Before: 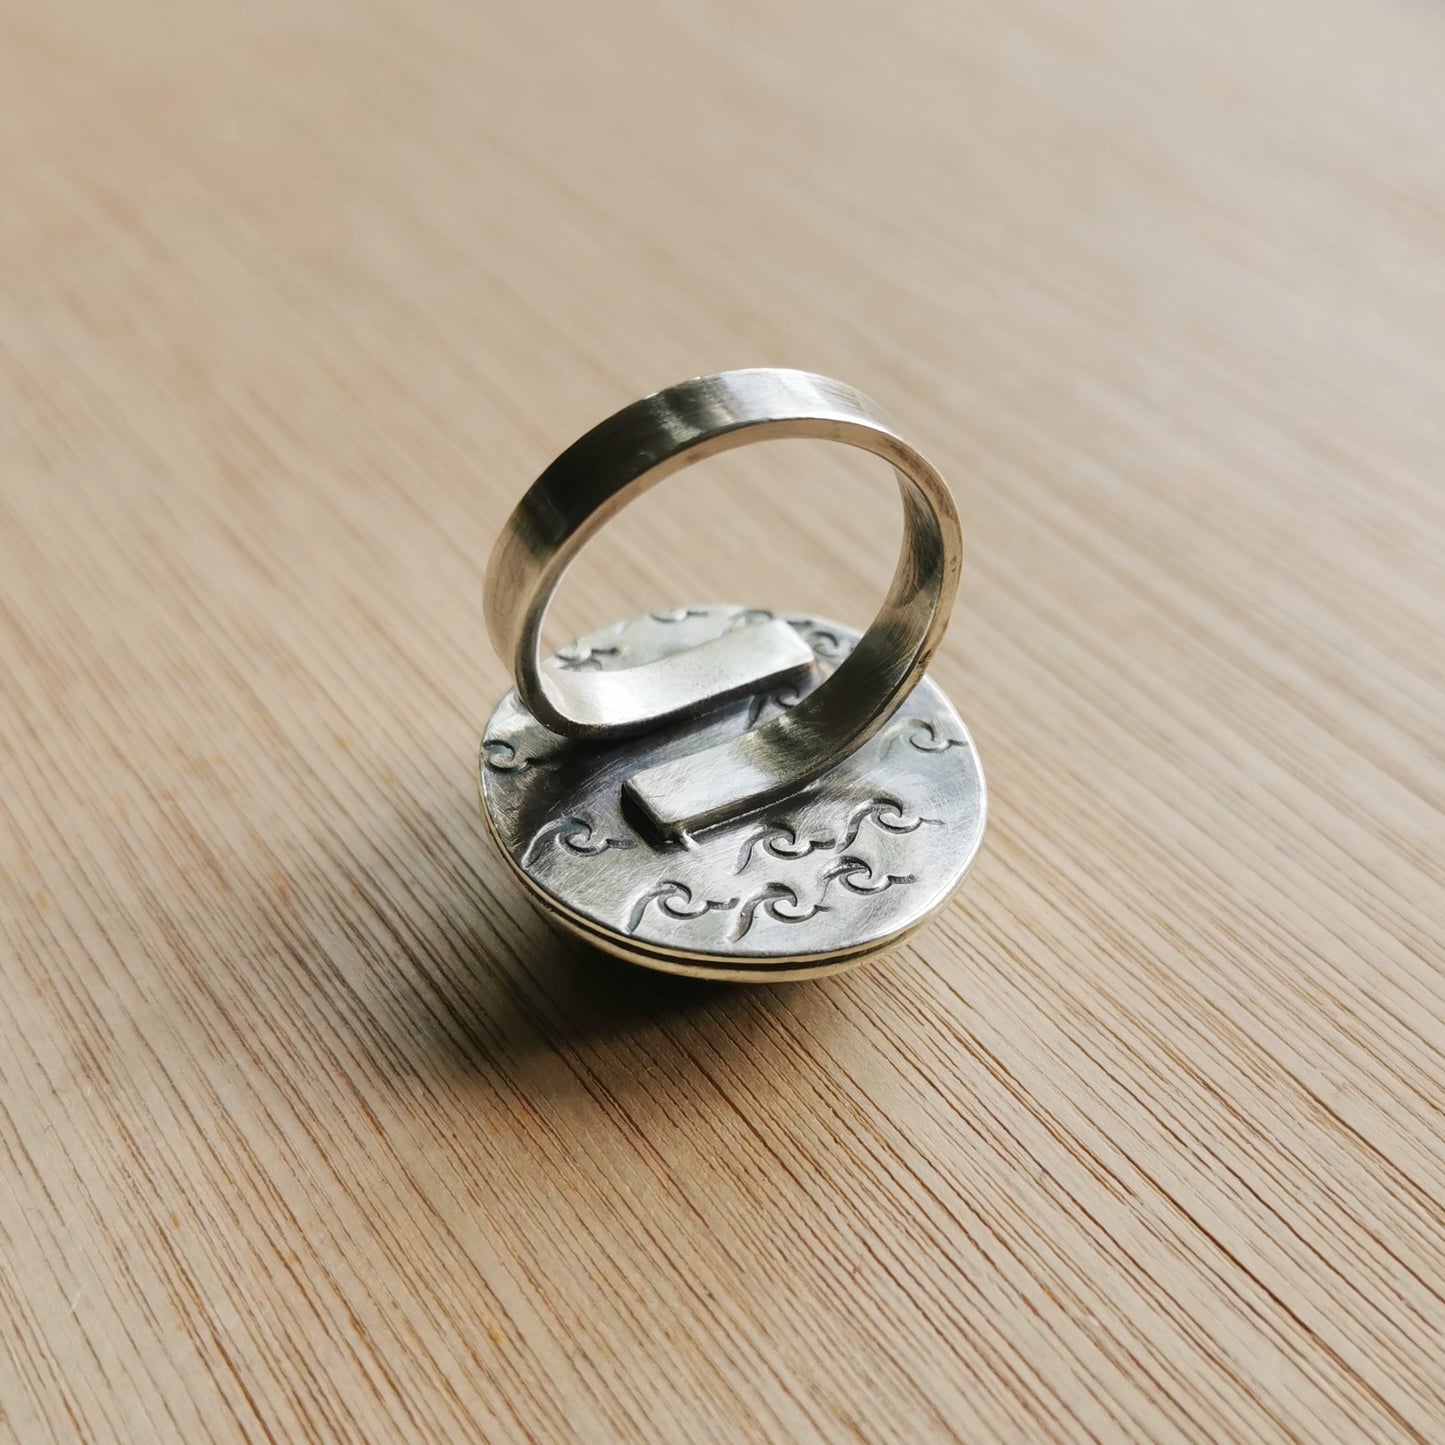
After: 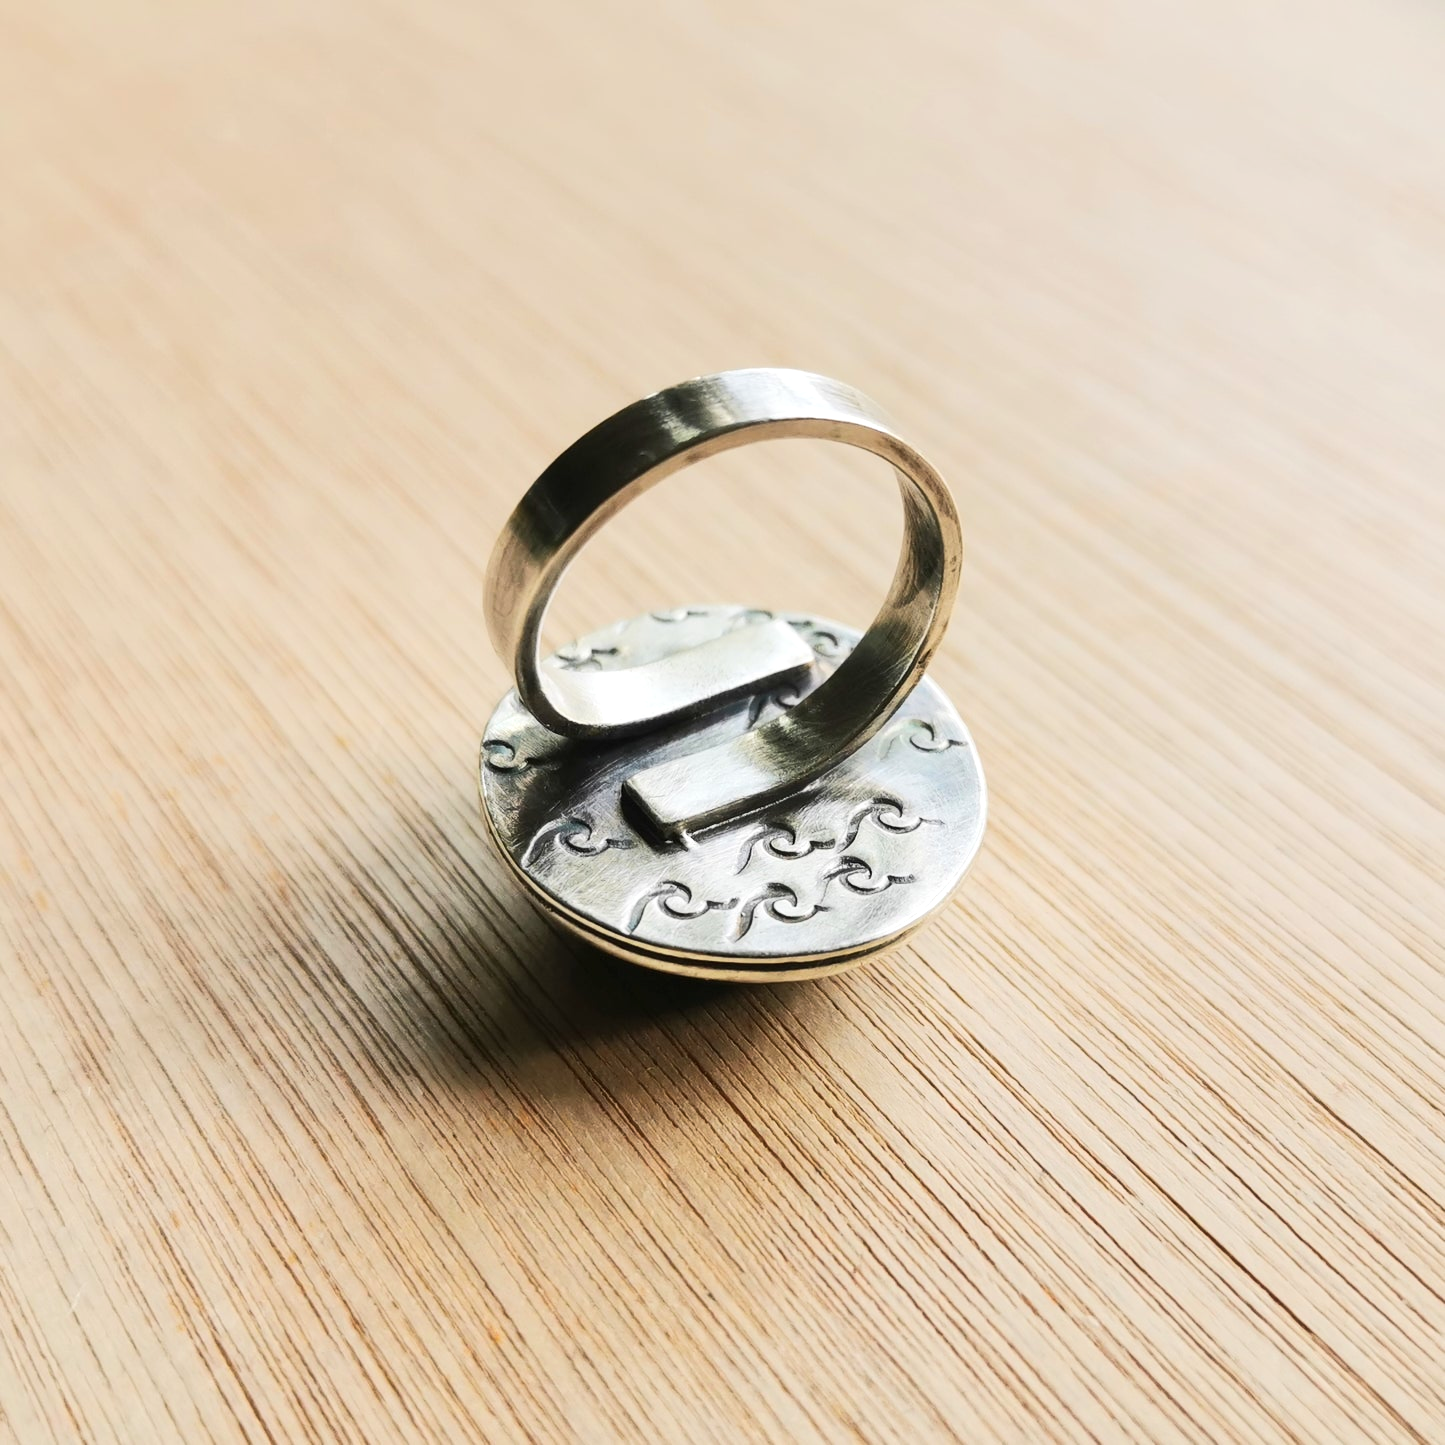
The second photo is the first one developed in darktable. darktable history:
tone equalizer: -8 EV 0.012 EV, -7 EV -0.023 EV, -6 EV 0.048 EV, -5 EV 0.026 EV, -4 EV 0.278 EV, -3 EV 0.648 EV, -2 EV 0.566 EV, -1 EV 0.205 EV, +0 EV 0.052 EV, edges refinement/feathering 500, mask exposure compensation -1.57 EV, preserve details no
